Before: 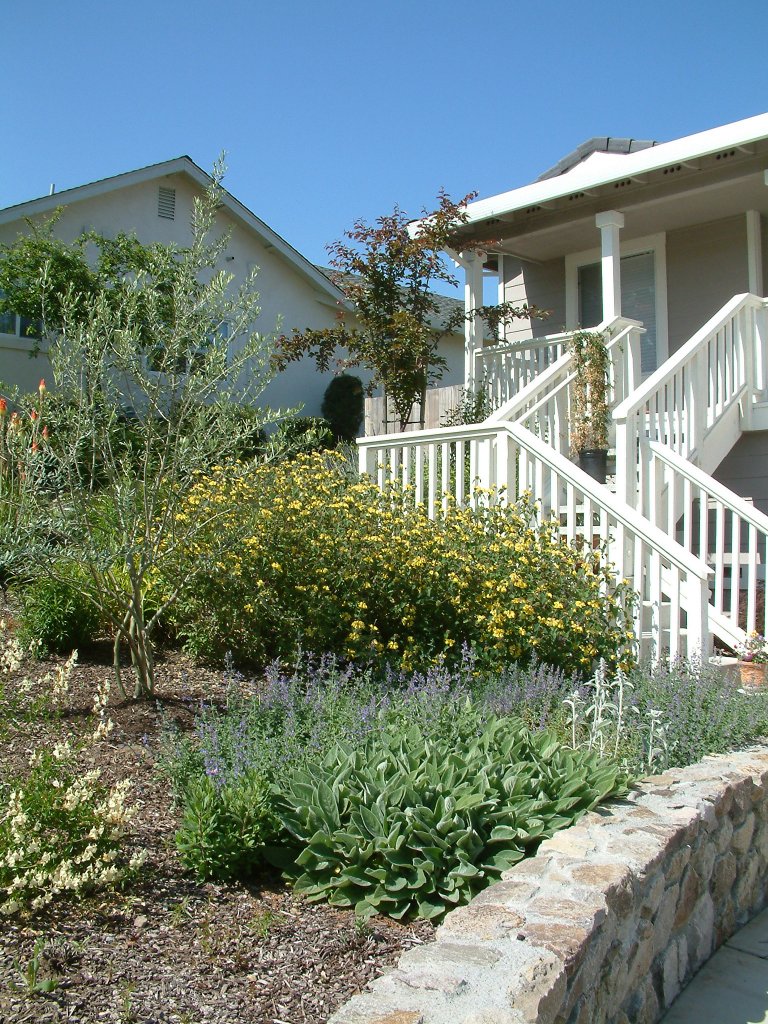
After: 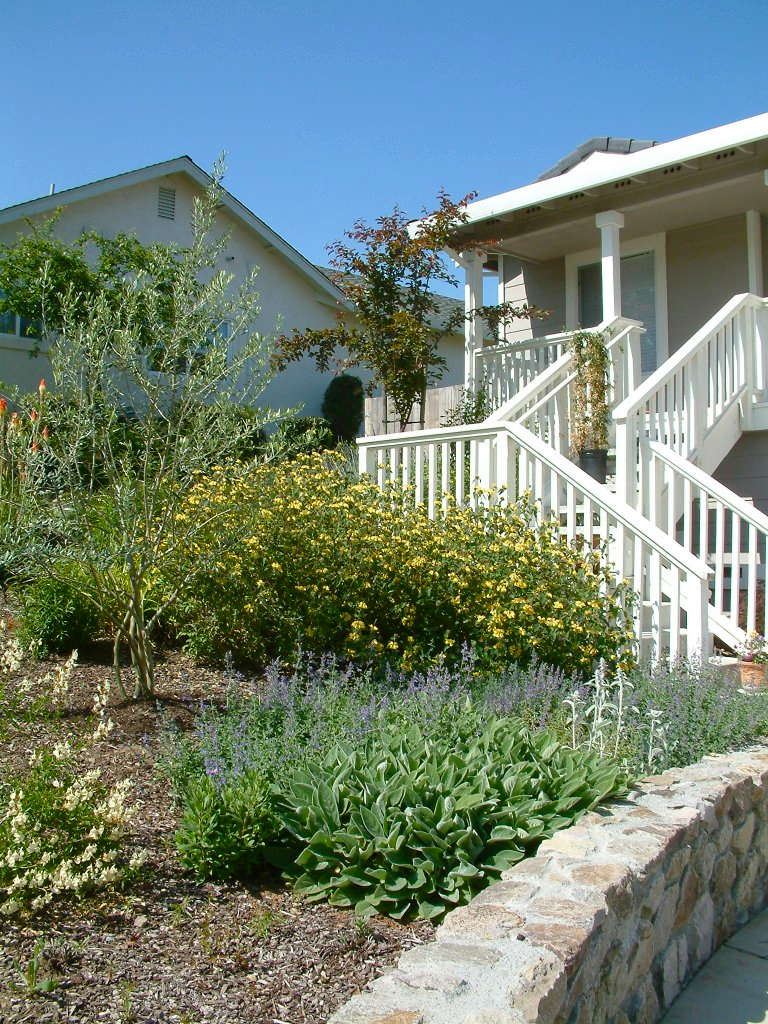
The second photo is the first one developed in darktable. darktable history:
color balance rgb: perceptual saturation grading › global saturation 20%, perceptual saturation grading › highlights -24.968%, perceptual saturation grading › shadows 24.612%
